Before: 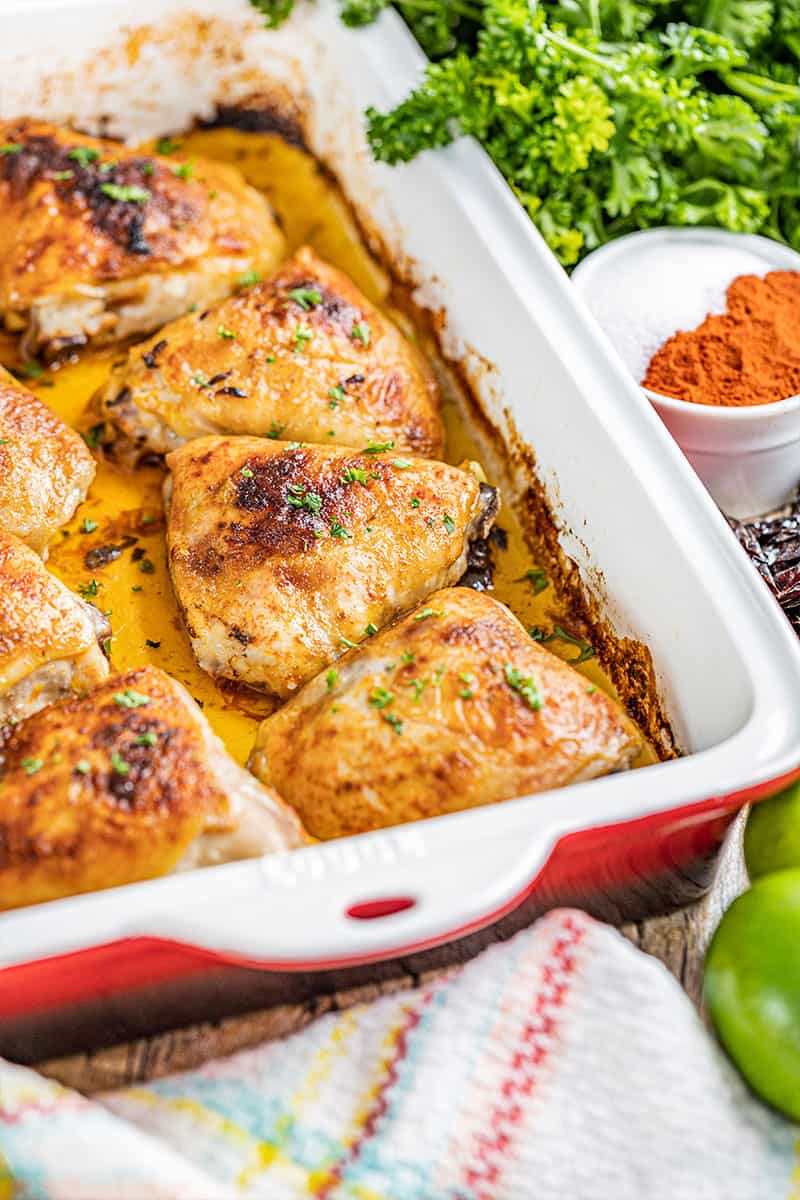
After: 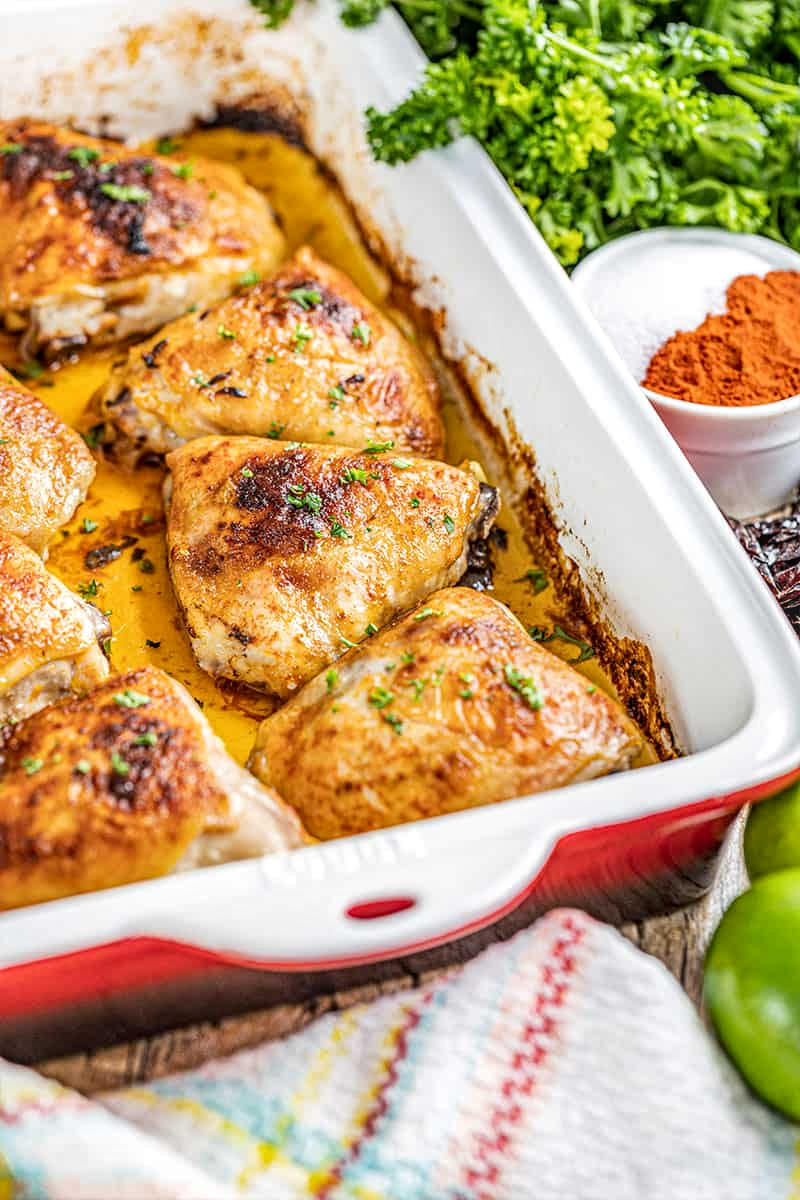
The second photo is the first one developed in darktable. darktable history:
exposure: black level correction 0, compensate exposure bias true, compensate highlight preservation false
local contrast: on, module defaults
